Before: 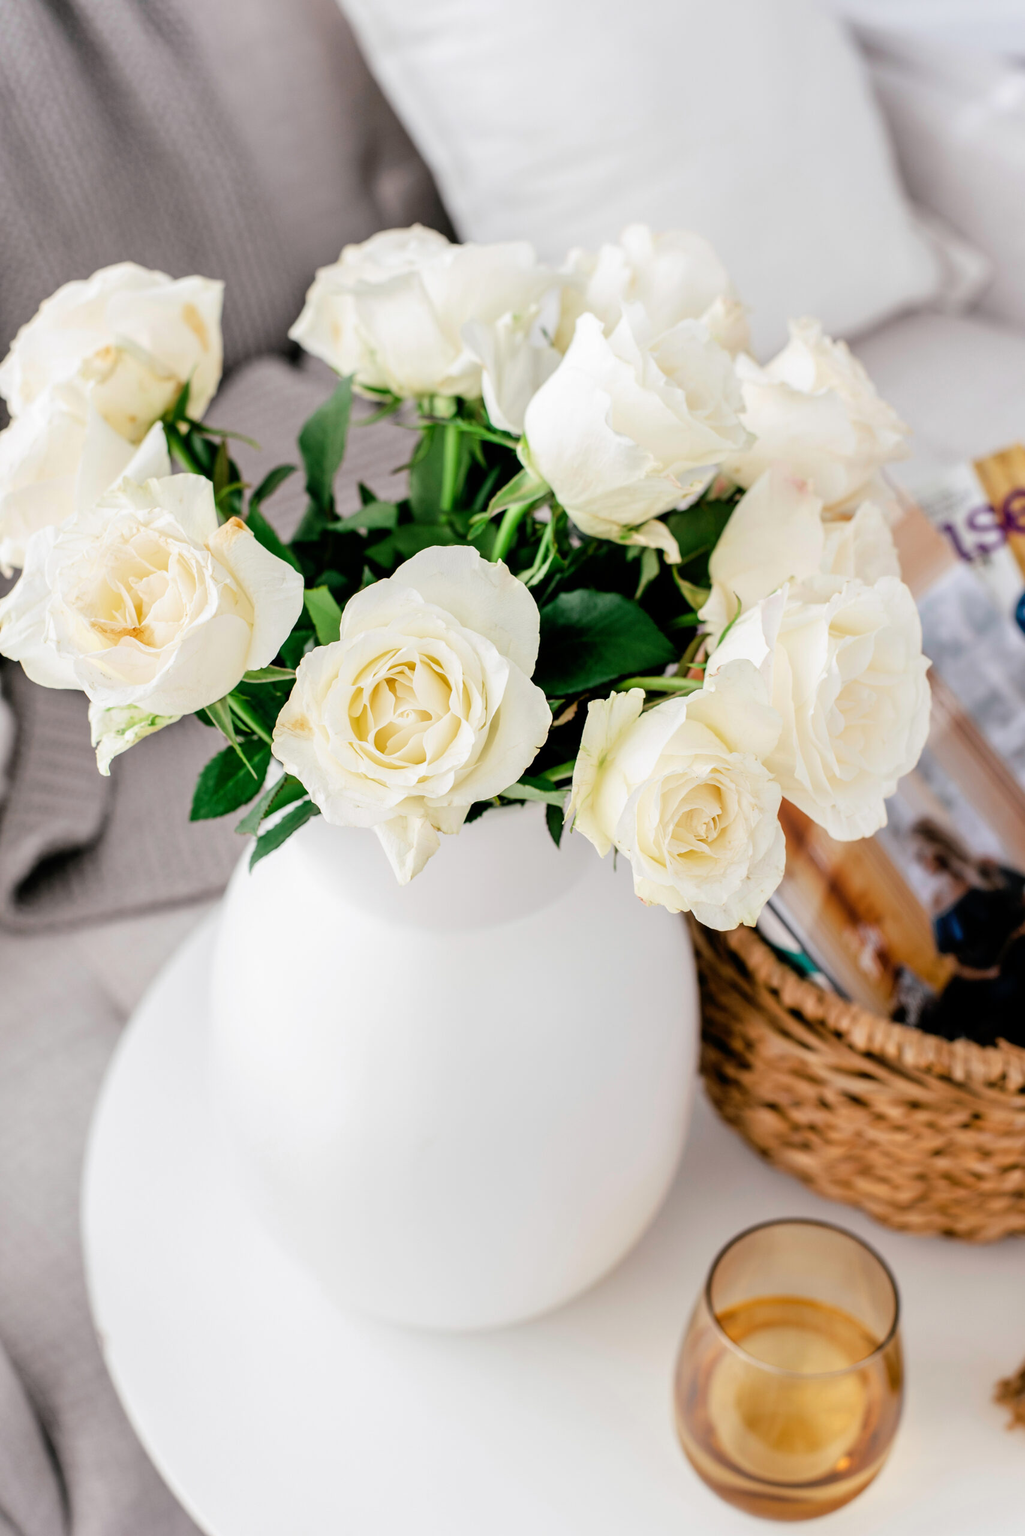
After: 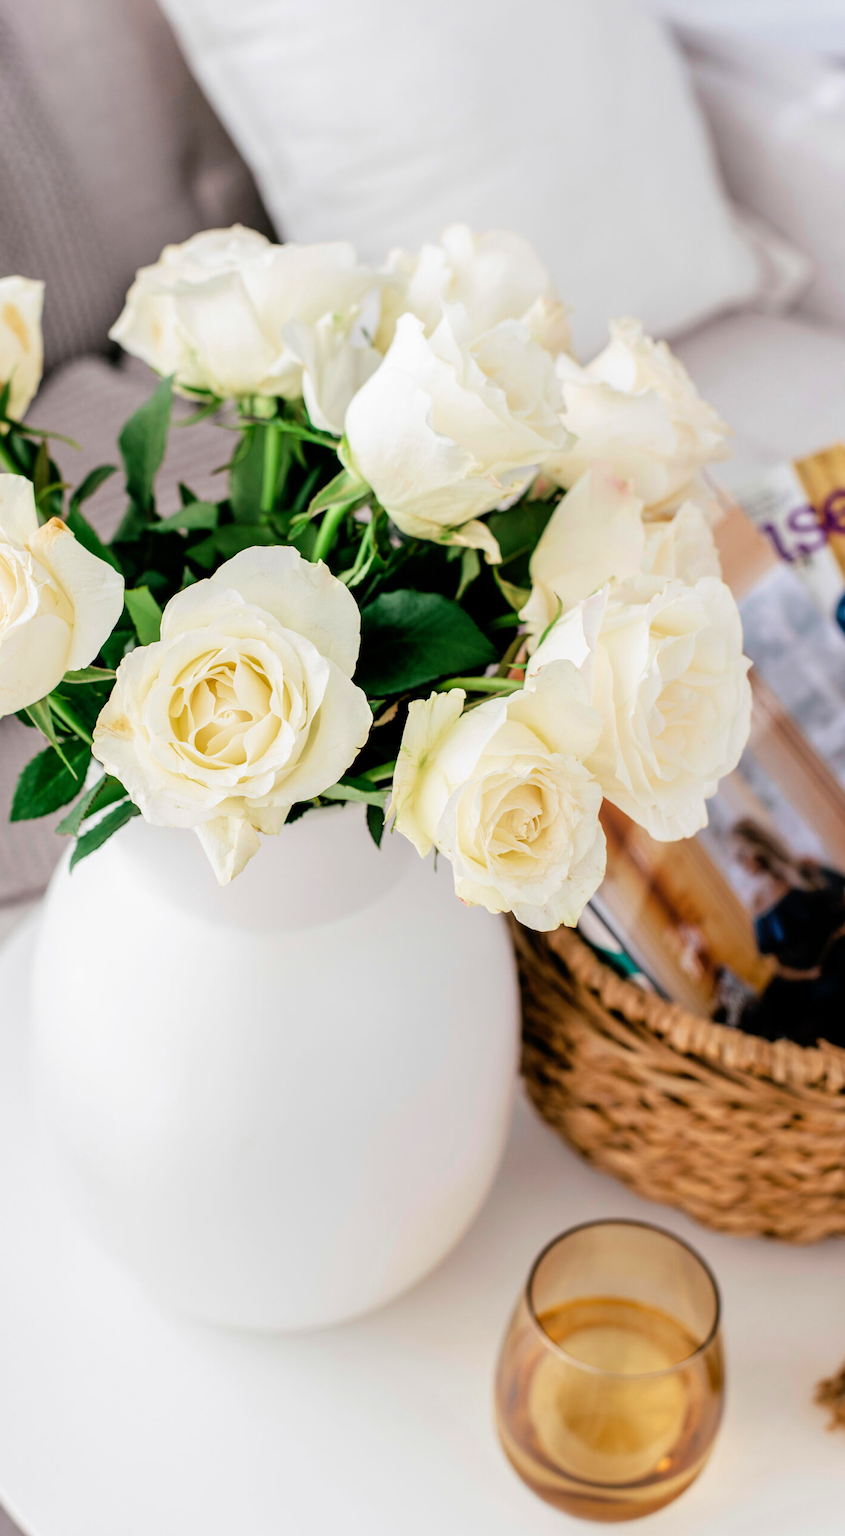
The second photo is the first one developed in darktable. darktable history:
velvia: on, module defaults
crop: left 17.582%, bottom 0.031%
